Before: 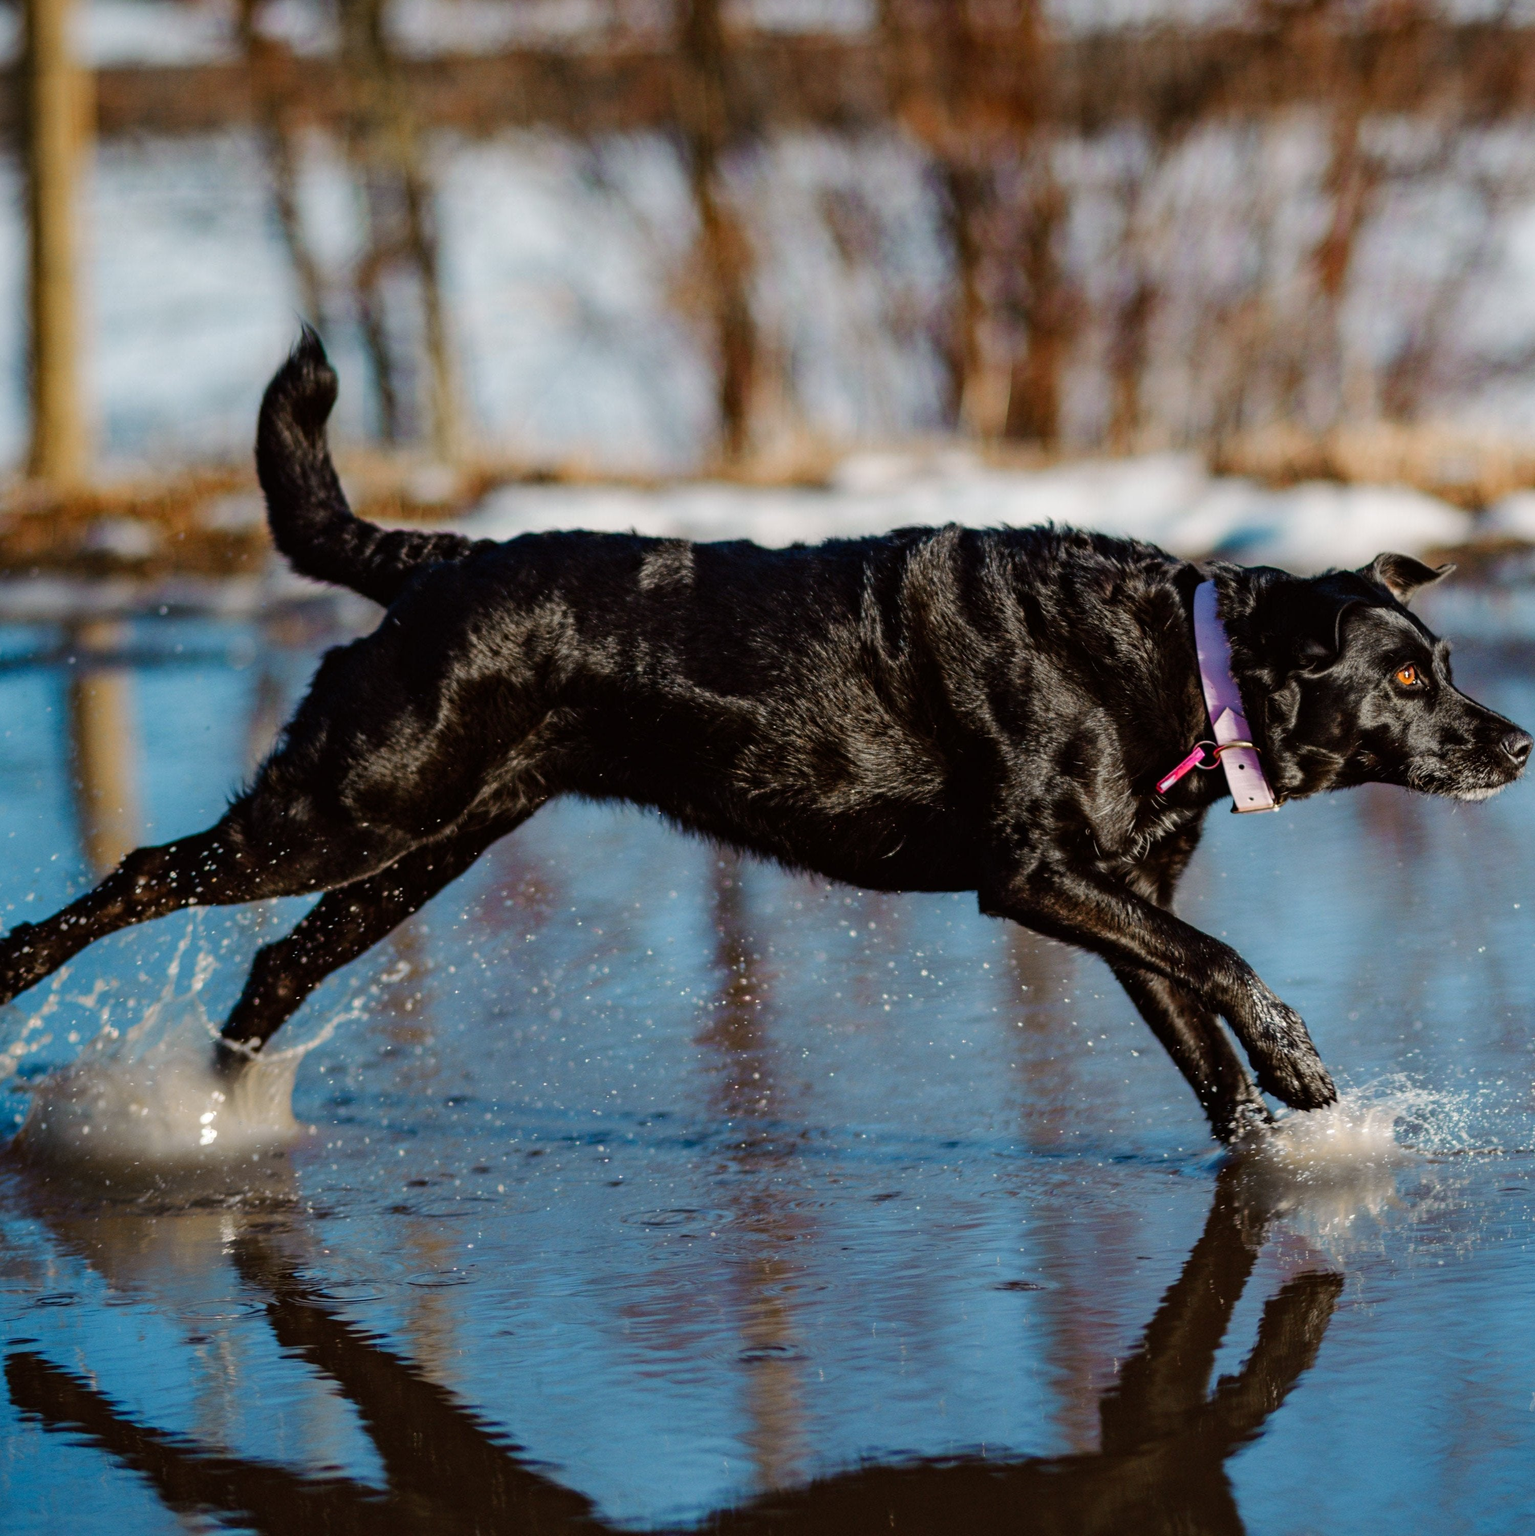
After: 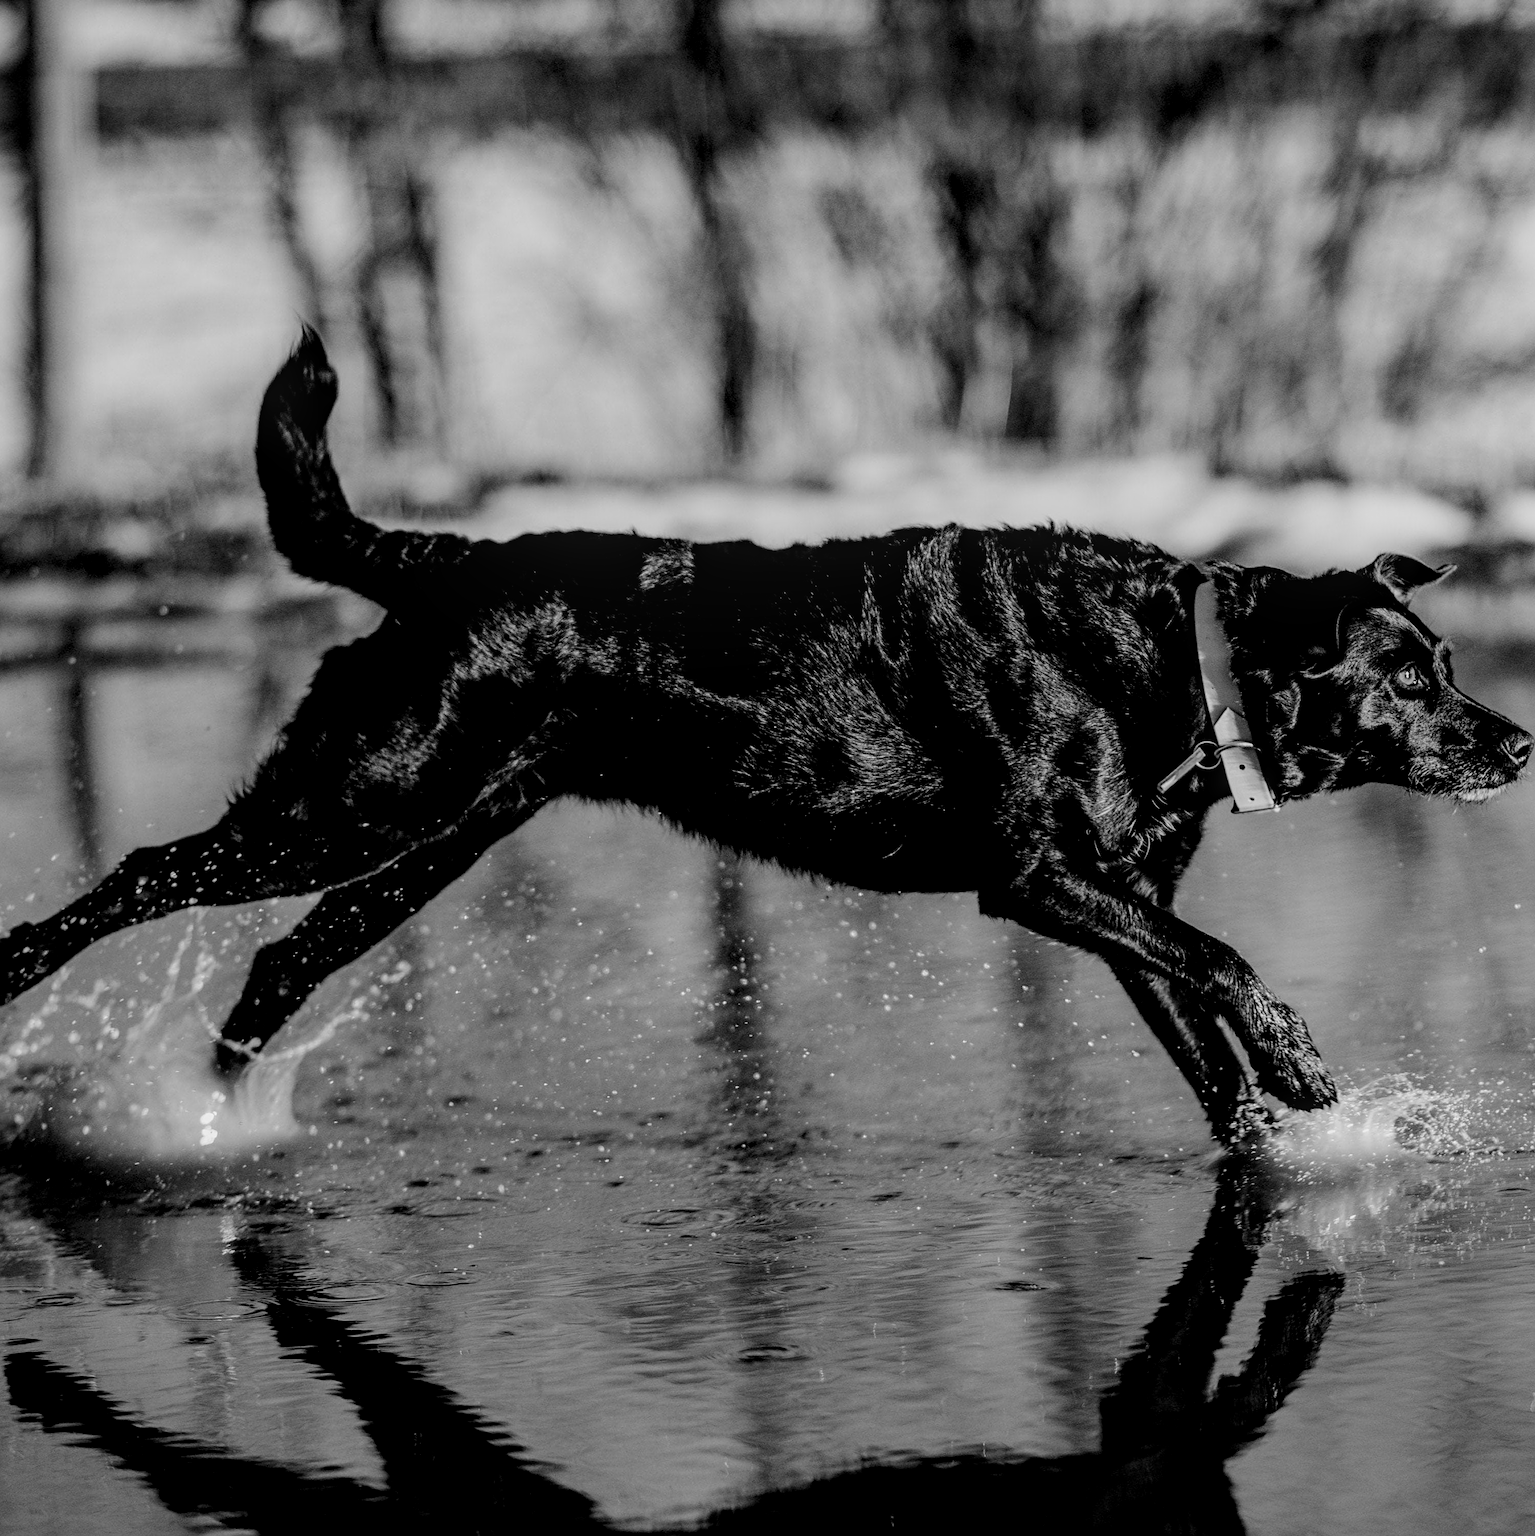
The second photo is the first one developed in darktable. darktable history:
monochrome: a -3.63, b -0.465
tone equalizer: -8 EV -0.55 EV
white balance: red 1.004, blue 1.024
rotate and perspective: crop left 0, crop top 0
local contrast: on, module defaults
filmic rgb: black relative exposure -5 EV, hardness 2.88, contrast 1.2
sharpen: on, module defaults
